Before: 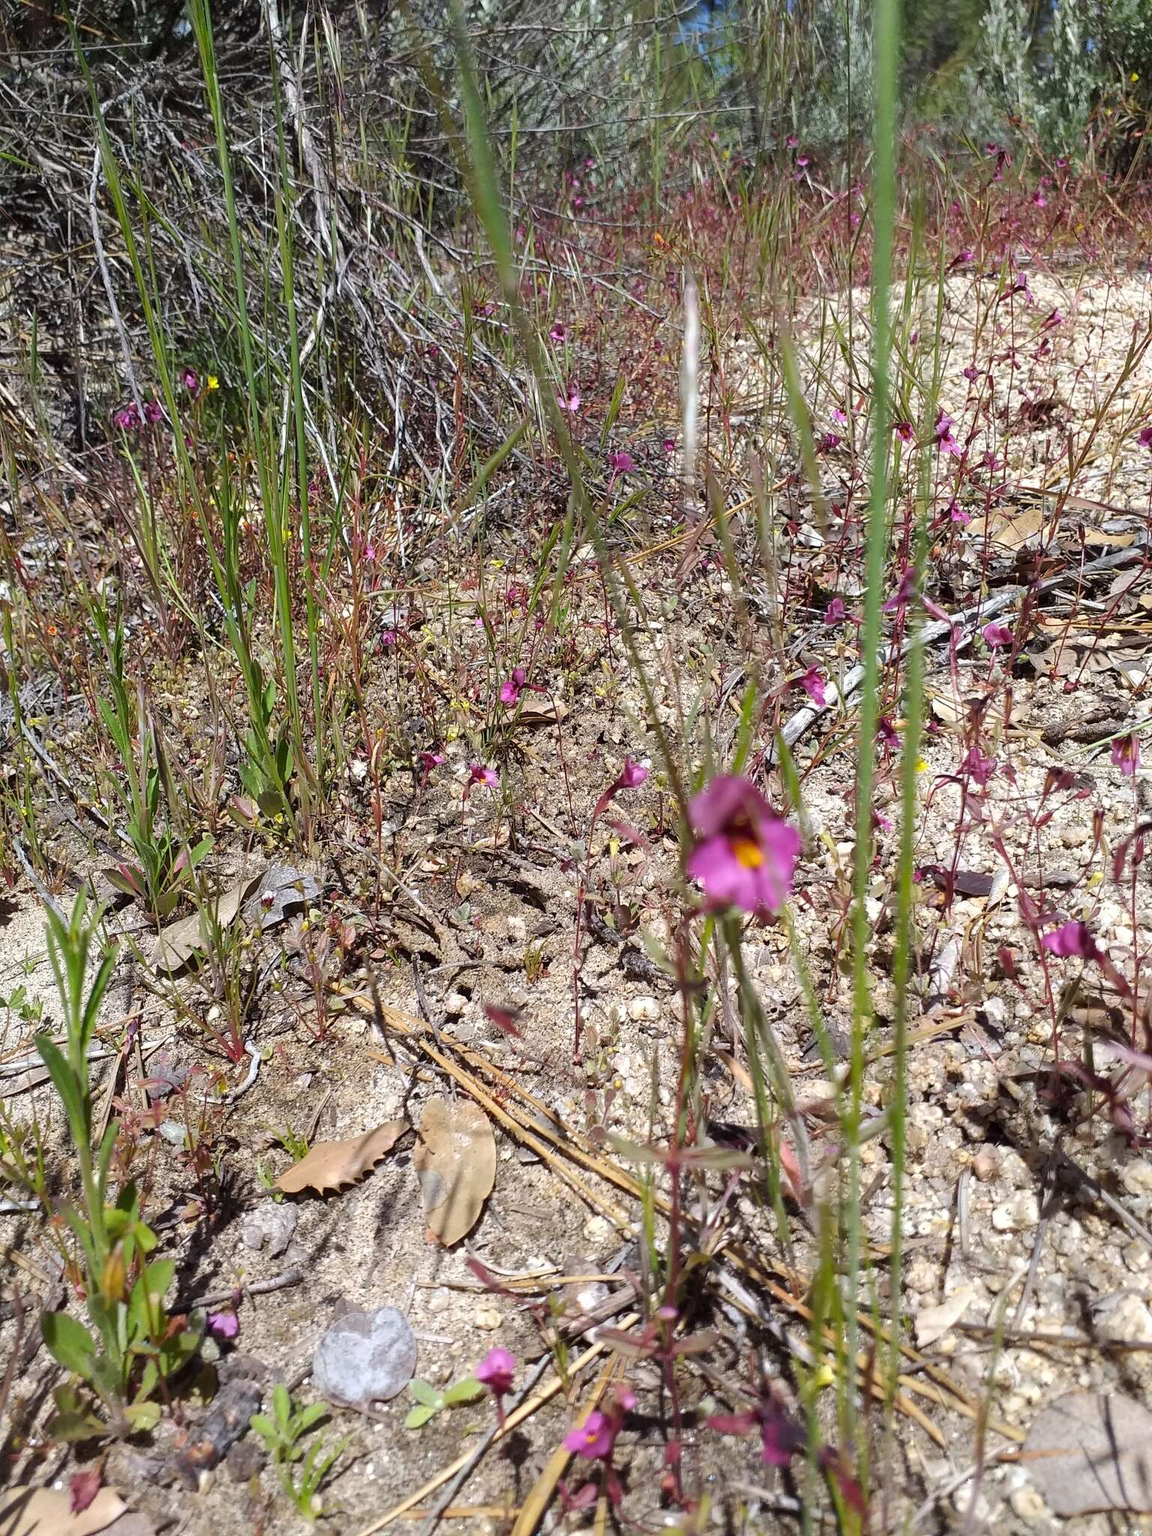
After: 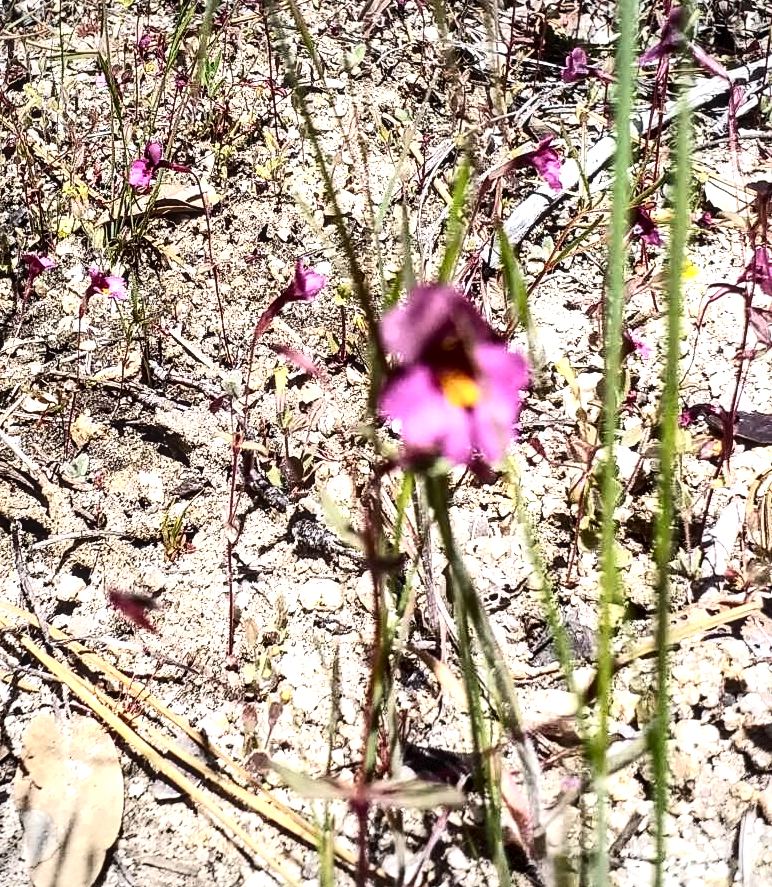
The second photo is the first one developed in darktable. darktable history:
tone equalizer: -8 EV -0.75 EV, -7 EV -0.7 EV, -6 EV -0.6 EV, -5 EV -0.4 EV, -3 EV 0.4 EV, -2 EV 0.6 EV, -1 EV 0.7 EV, +0 EV 0.75 EV, edges refinement/feathering 500, mask exposure compensation -1.57 EV, preserve details no
exposure: compensate highlight preservation false
vignetting: fall-off start 85%, fall-off radius 80%, brightness -0.182, saturation -0.3, width/height ratio 1.219, dithering 8-bit output, unbound false
contrast brightness saturation: contrast 0.28
crop: left 35.03%, top 36.625%, right 14.663%, bottom 20.057%
shadows and highlights: shadows -12.5, white point adjustment 4, highlights 28.33
local contrast: detail 140%
